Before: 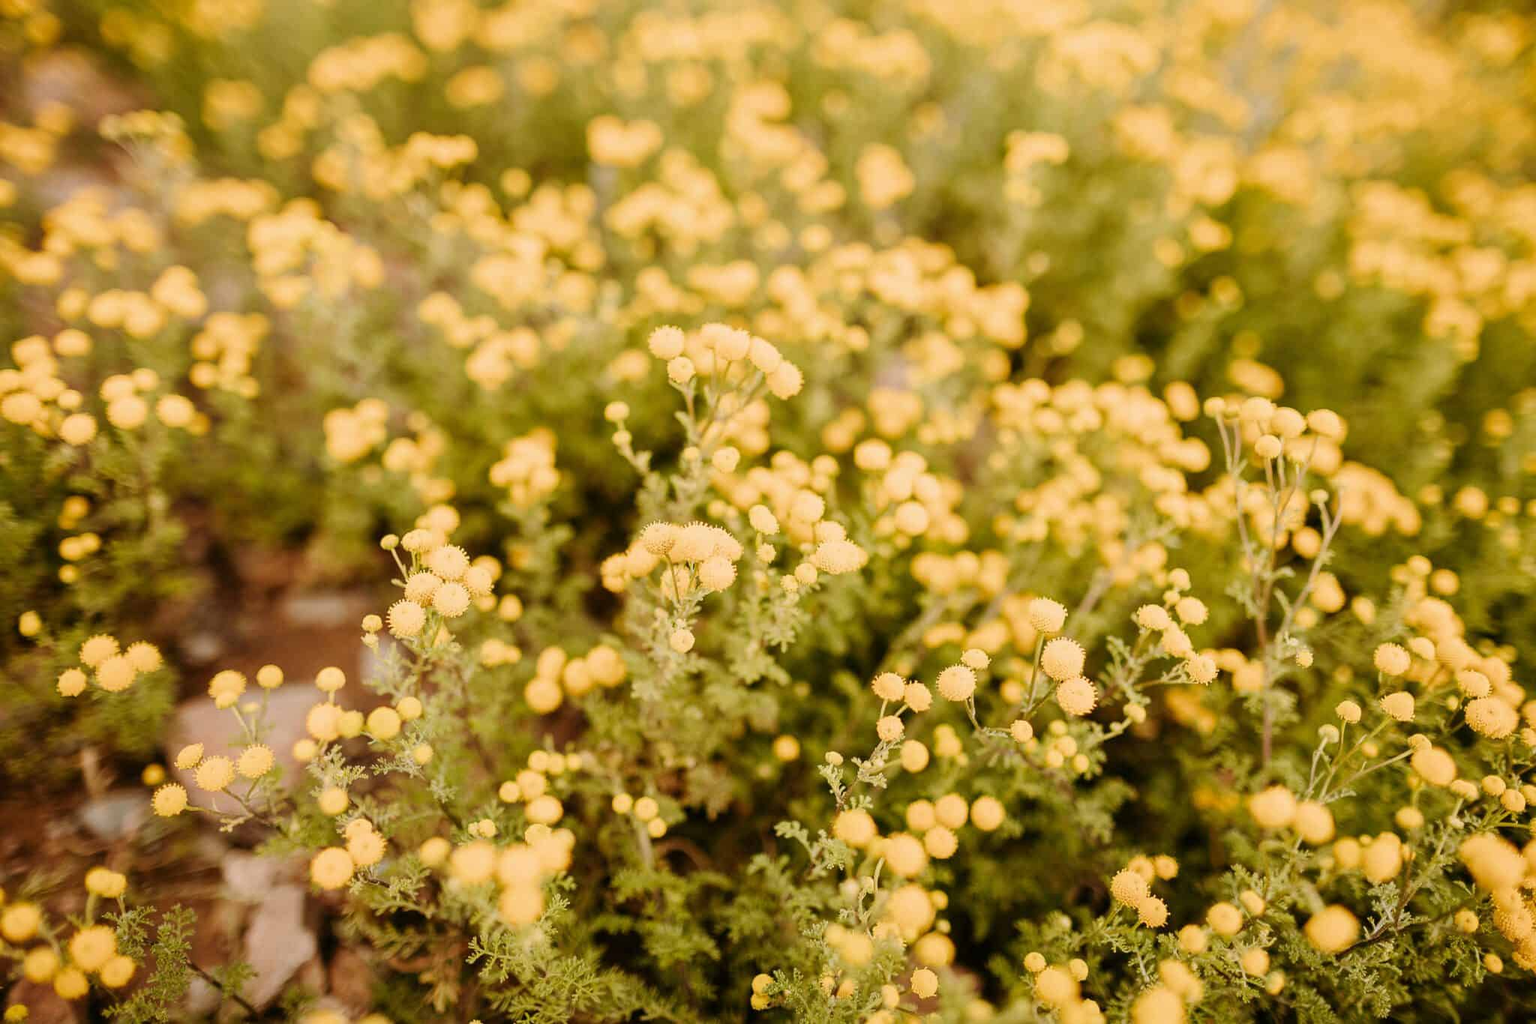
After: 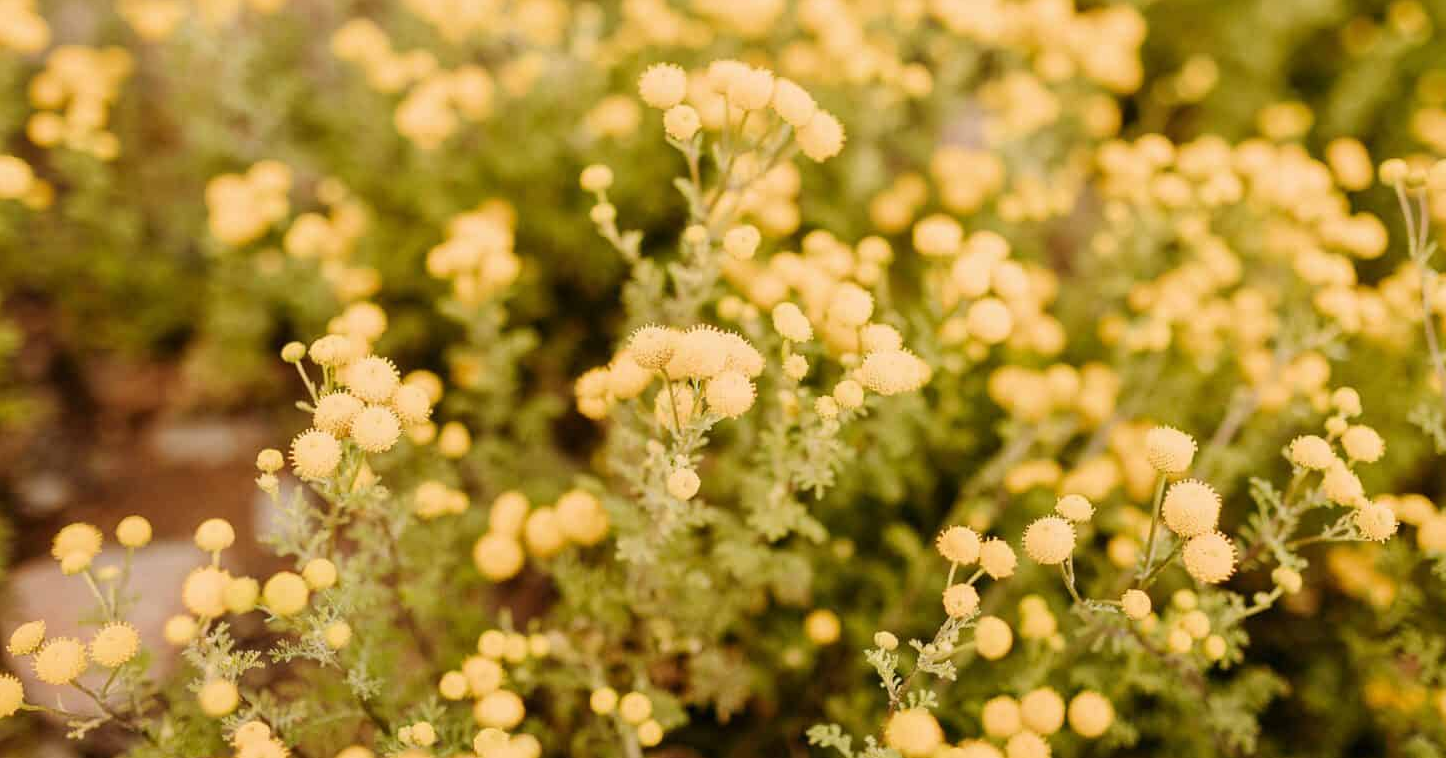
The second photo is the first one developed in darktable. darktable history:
crop: left 11.065%, top 27.232%, right 18.301%, bottom 17.233%
